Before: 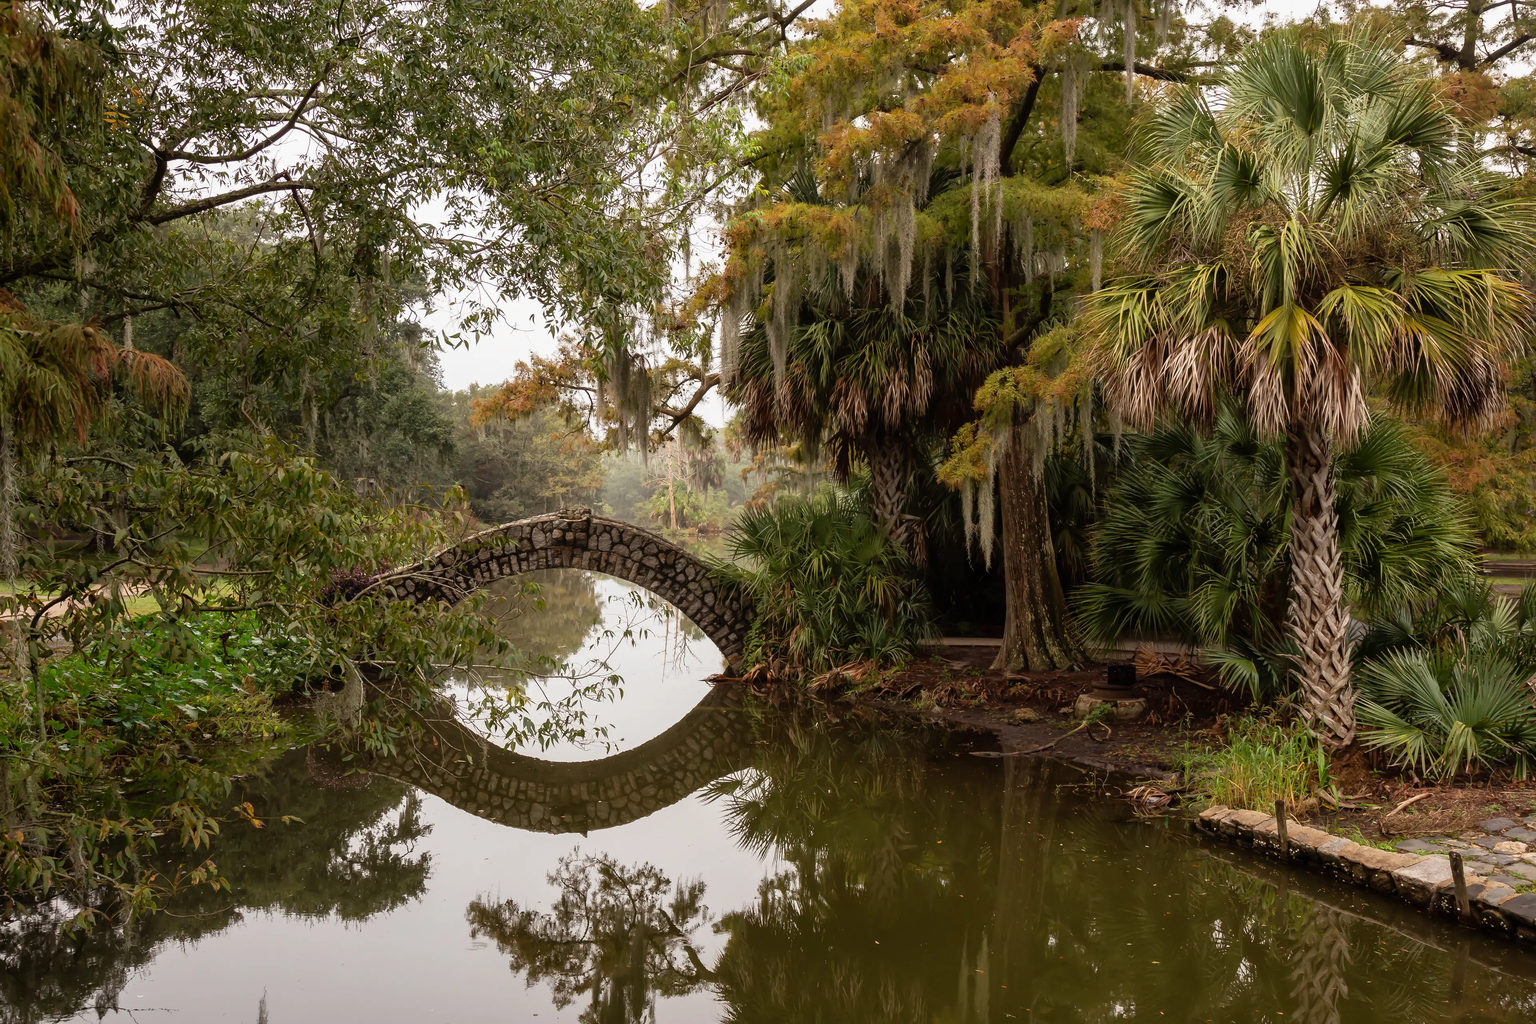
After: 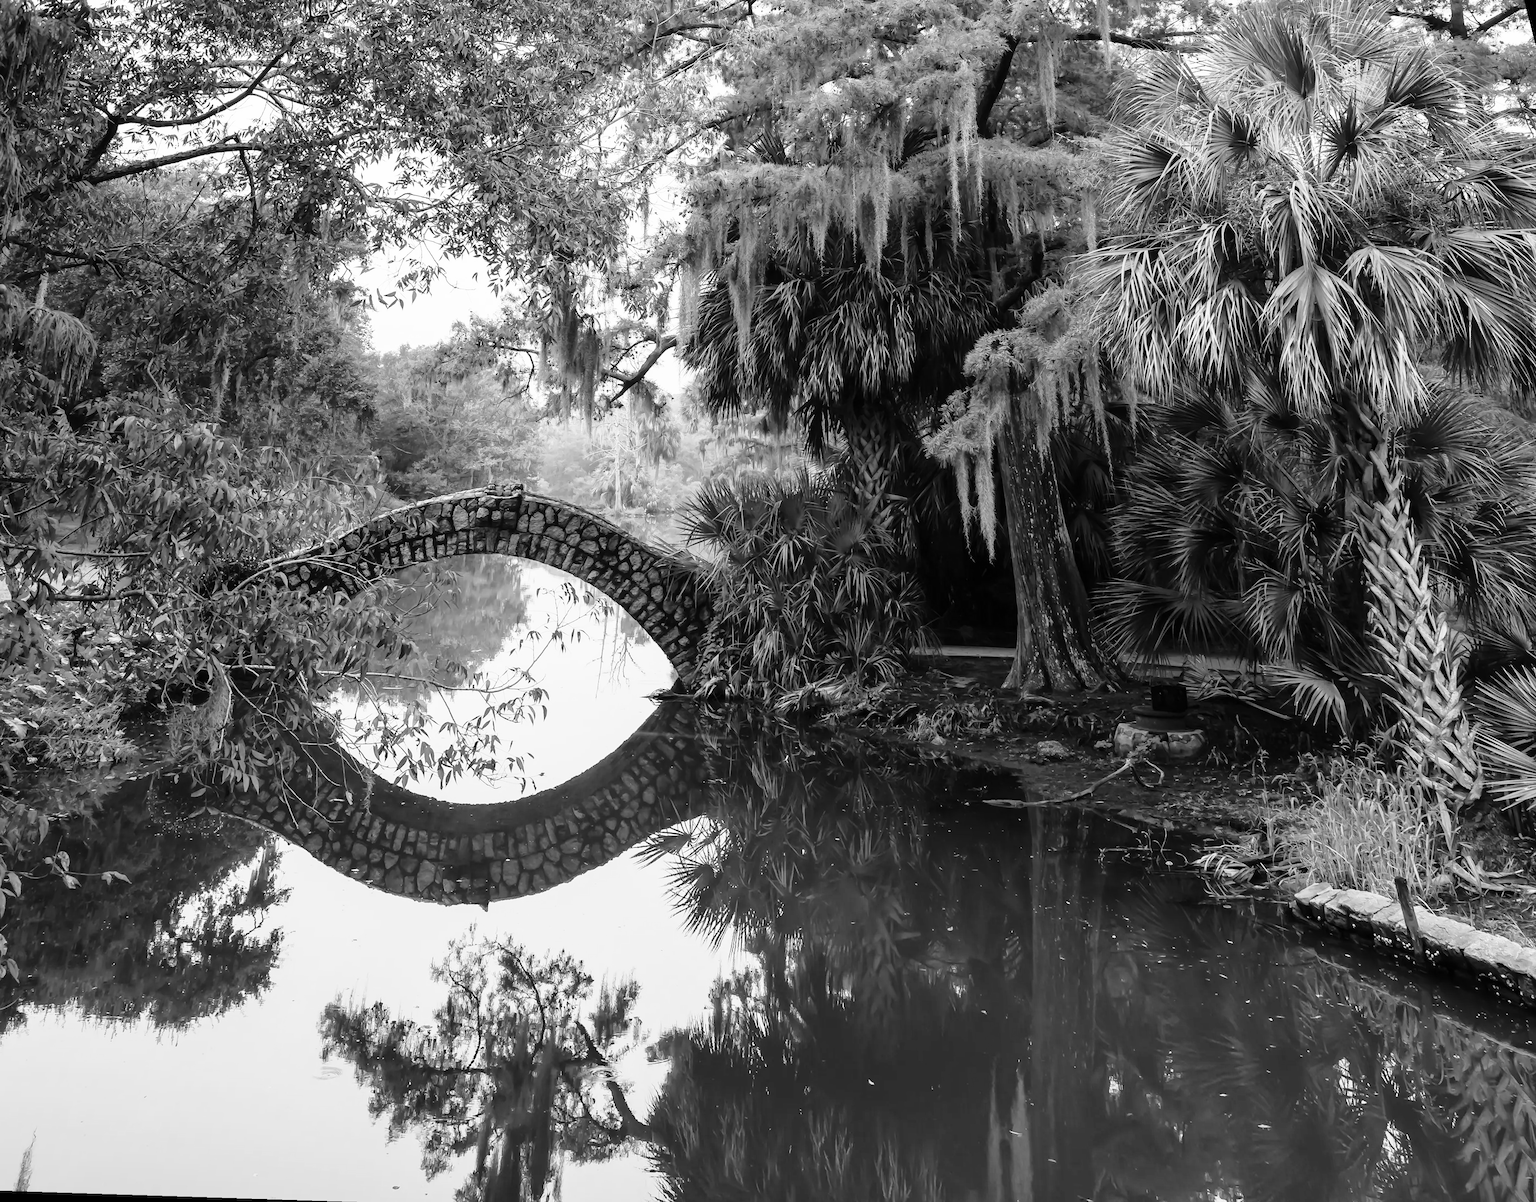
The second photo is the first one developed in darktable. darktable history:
base curve: curves: ch0 [(0, 0) (0.028, 0.03) (0.121, 0.232) (0.46, 0.748) (0.859, 0.968) (1, 1)], preserve colors none
white balance: red 0.967, blue 1.119, emerald 0.756
rotate and perspective: rotation 0.72°, lens shift (vertical) -0.352, lens shift (horizontal) -0.051, crop left 0.152, crop right 0.859, crop top 0.019, crop bottom 0.964
levels: levels [0, 0.499, 1]
color zones: curves: ch1 [(0, -0.014) (0.143, -0.013) (0.286, -0.013) (0.429, -0.016) (0.571, -0.019) (0.714, -0.015) (0.857, 0.002) (1, -0.014)]
